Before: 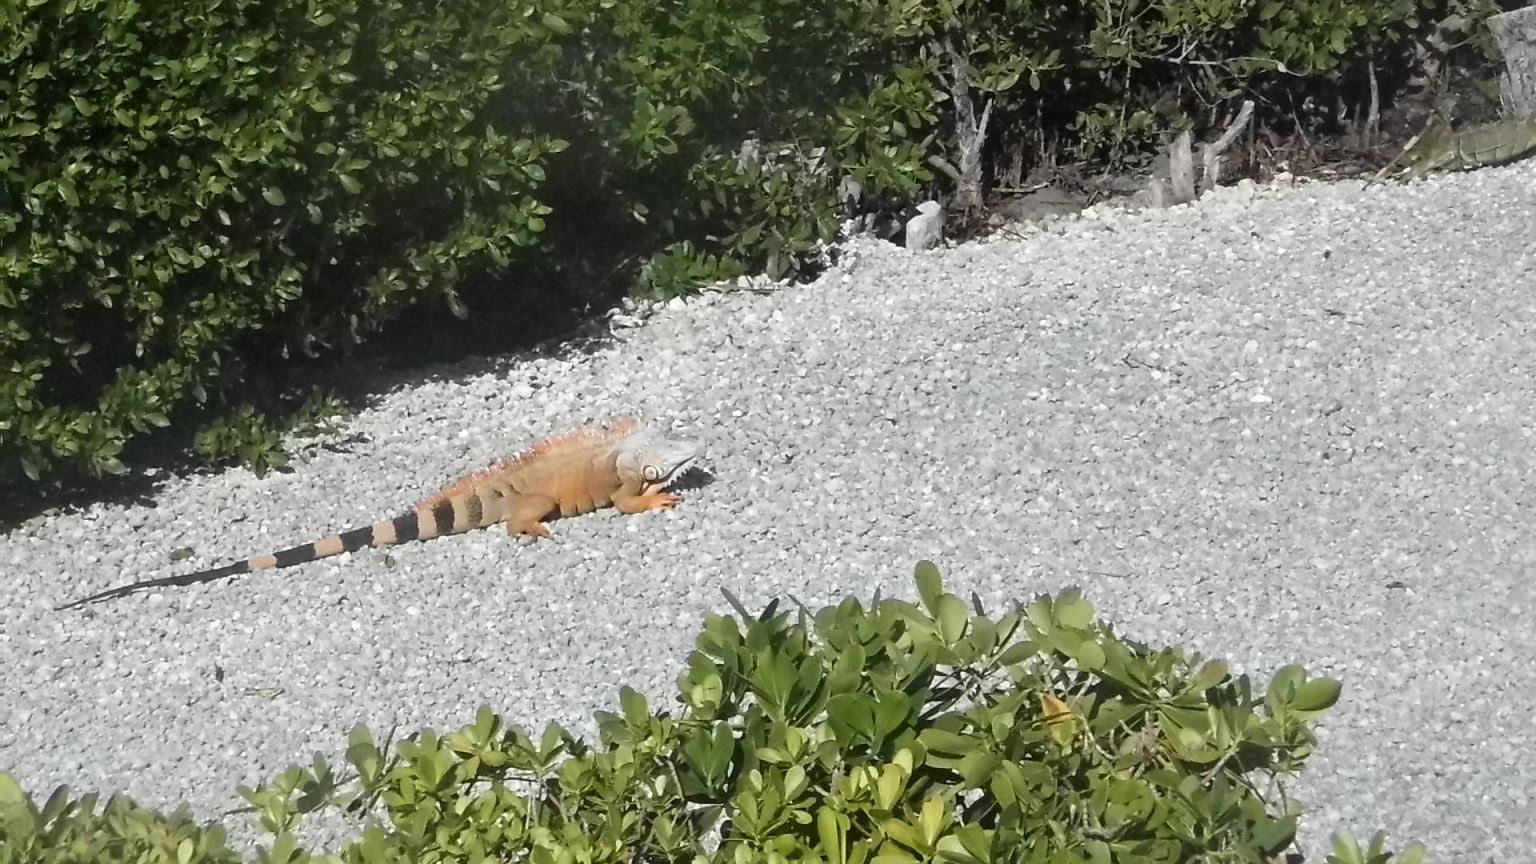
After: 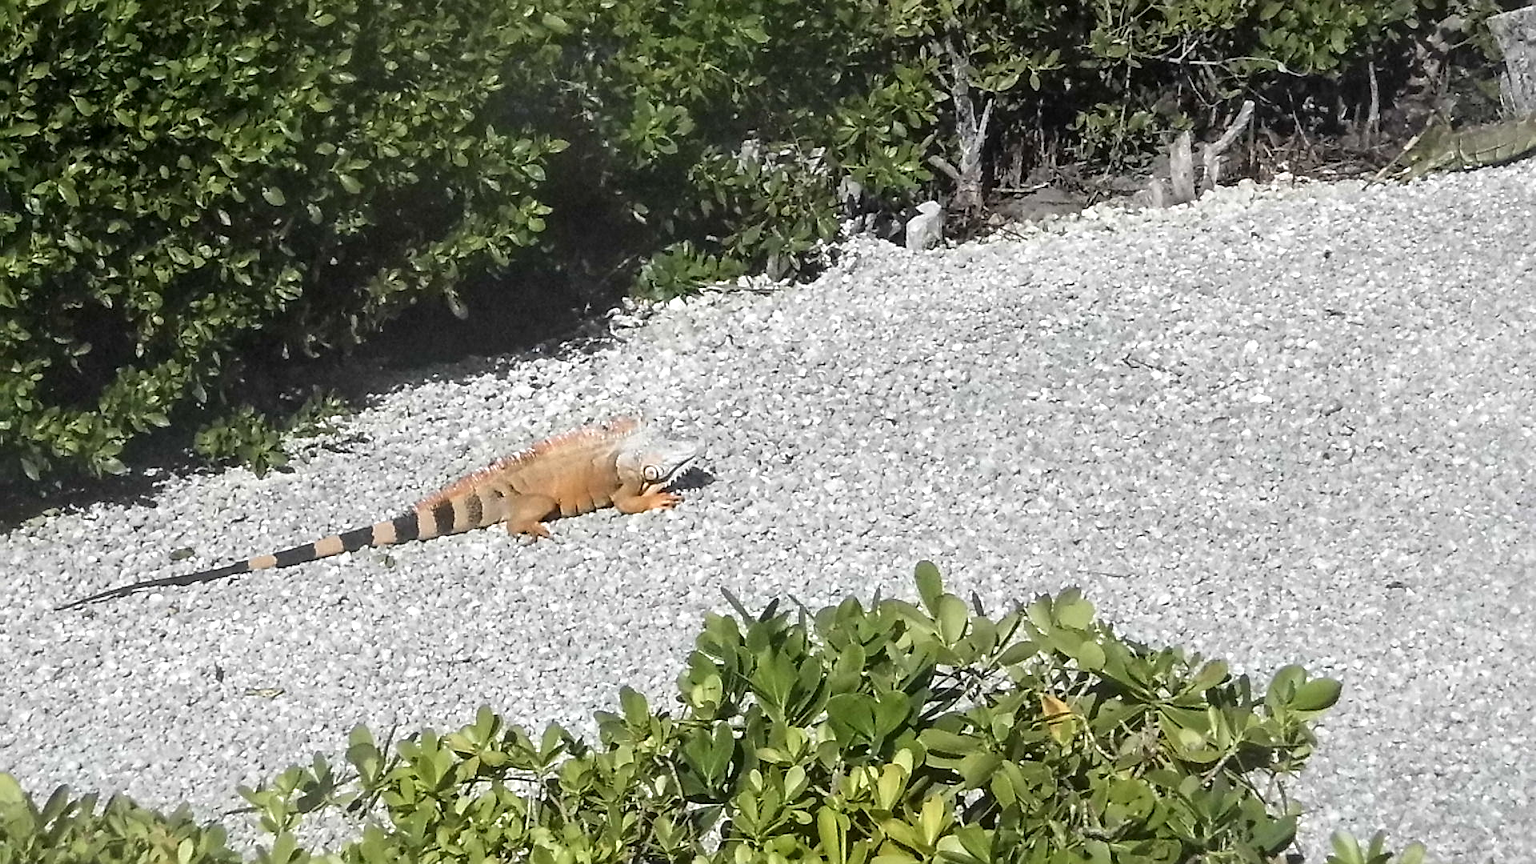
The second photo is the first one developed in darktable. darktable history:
sharpen: on, module defaults
exposure: exposure 0.214 EV, compensate exposure bias true, compensate highlight preservation false
local contrast: on, module defaults
